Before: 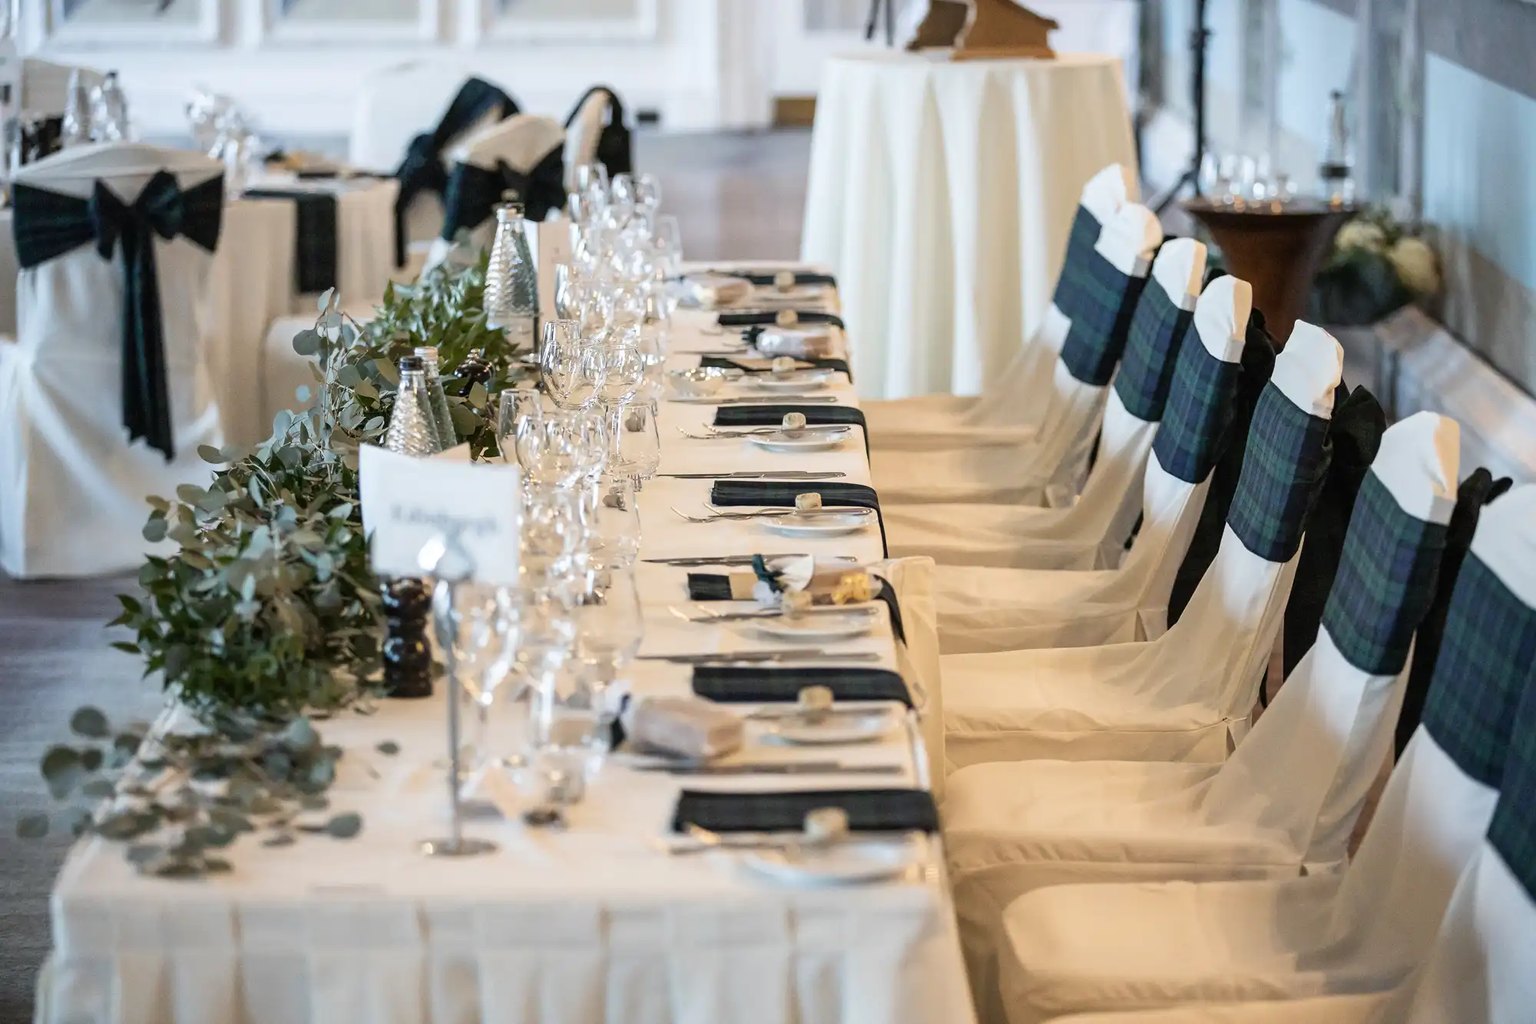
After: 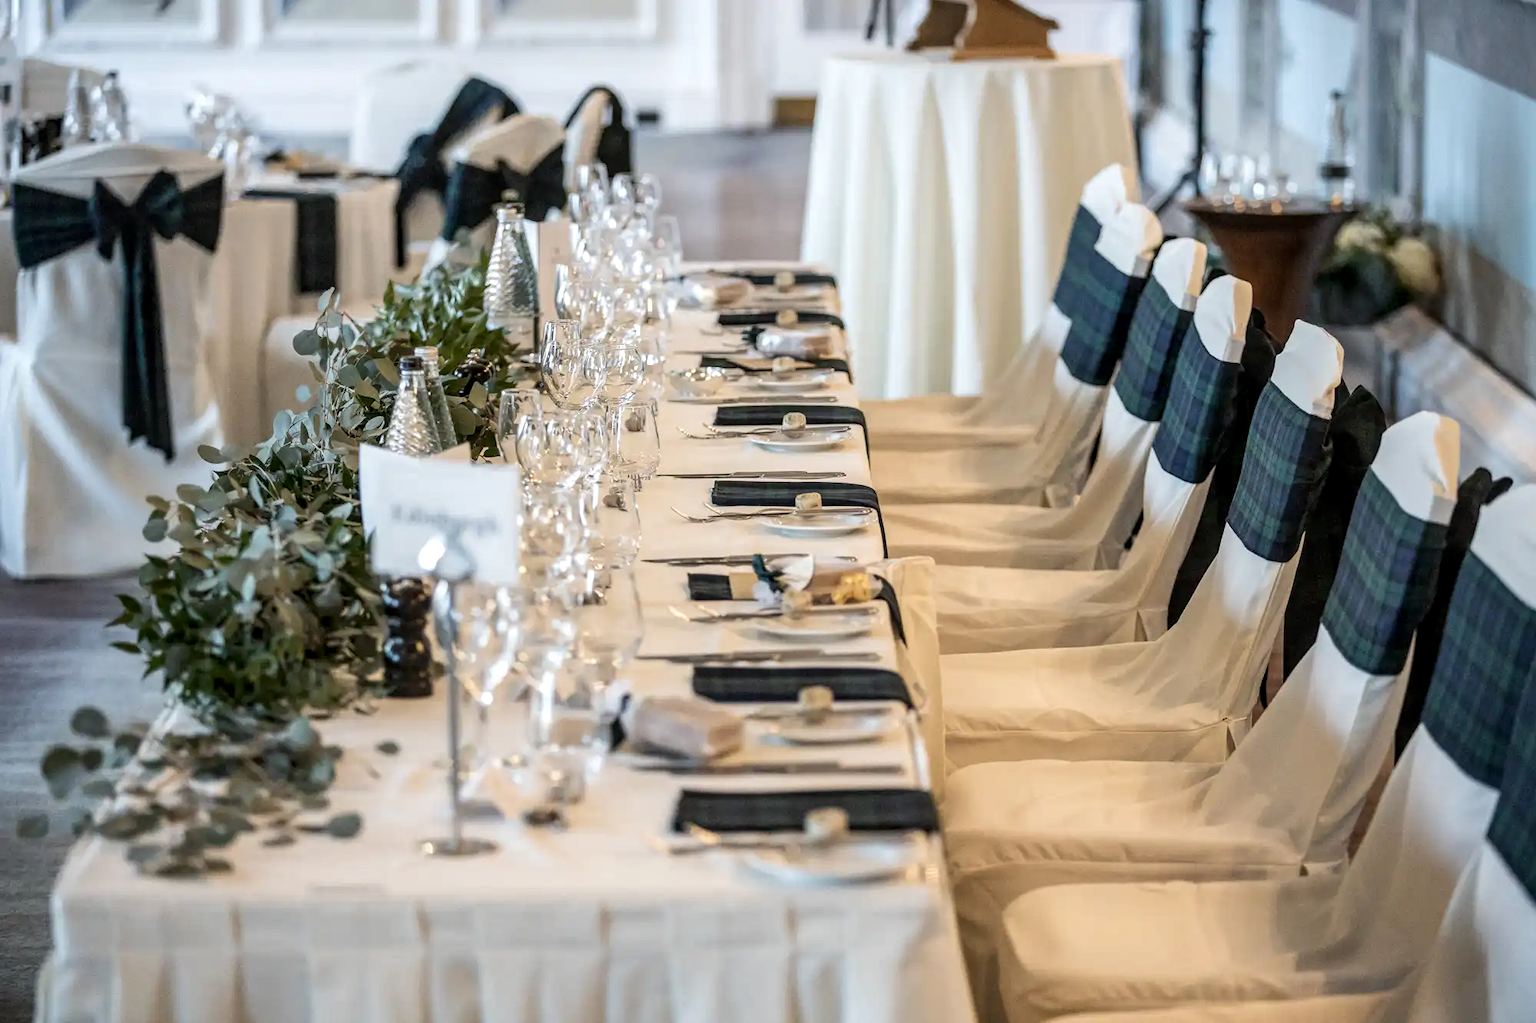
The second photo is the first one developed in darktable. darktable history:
local contrast: detail 130%
tone equalizer: edges refinement/feathering 500, mask exposure compensation -1.57 EV, preserve details no
